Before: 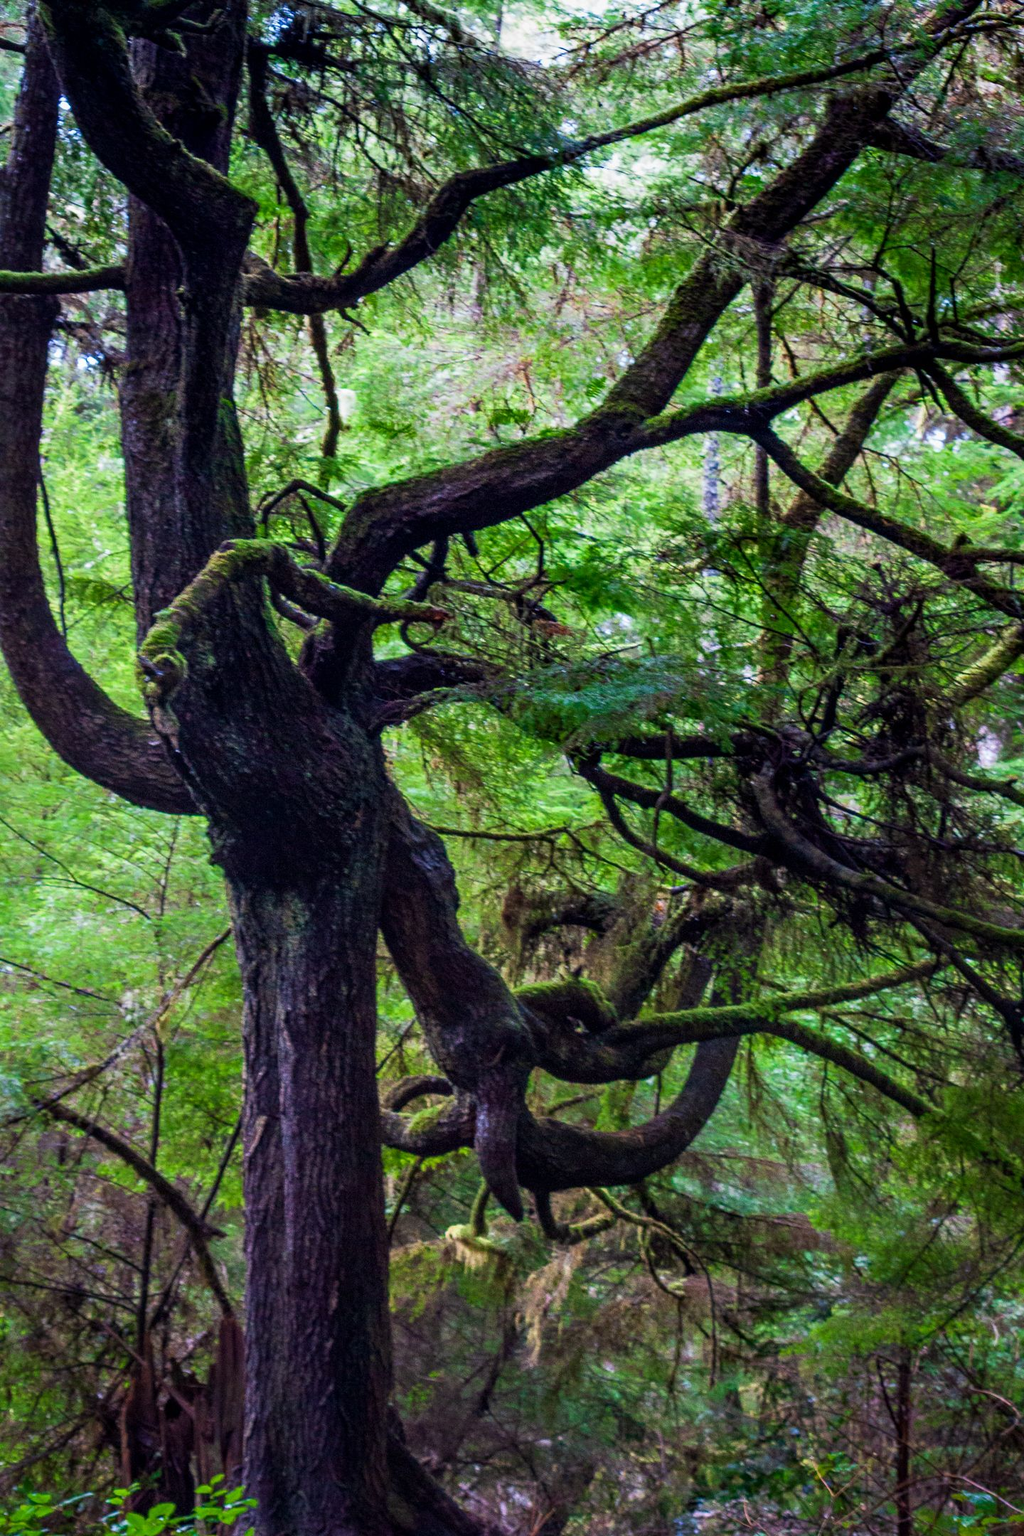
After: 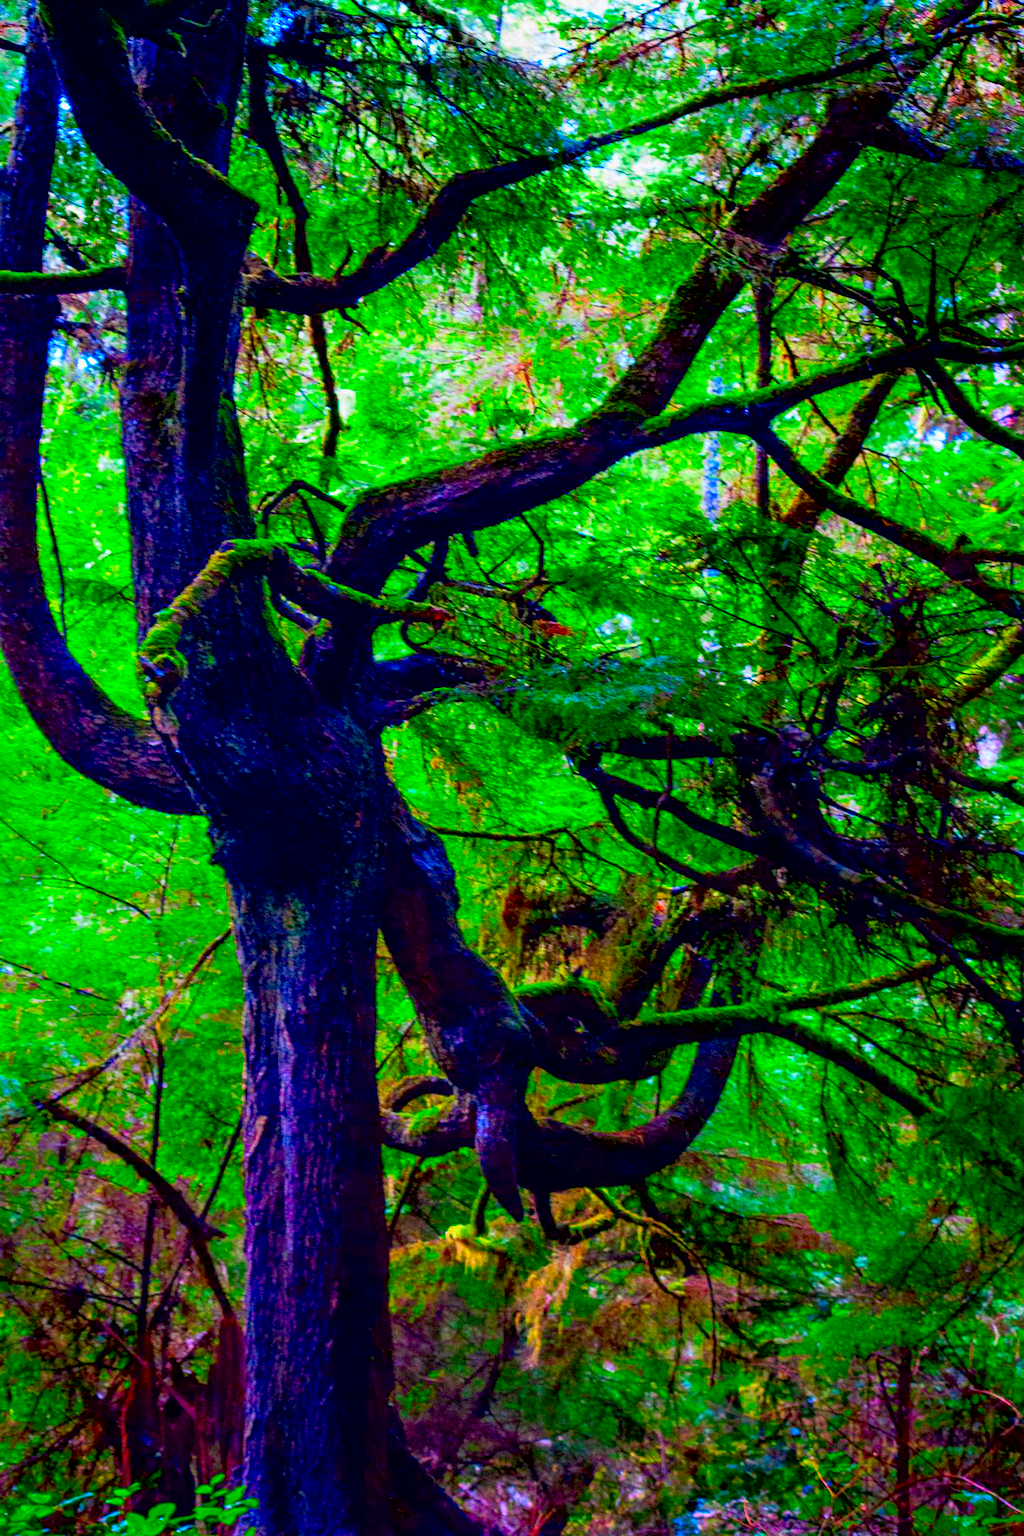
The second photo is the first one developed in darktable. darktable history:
contrast brightness saturation: contrast 0.05, brightness 0.06, saturation 0.01
exposure: black level correction 0.016, exposure -0.009 EV, compensate highlight preservation false
color correction: saturation 3
